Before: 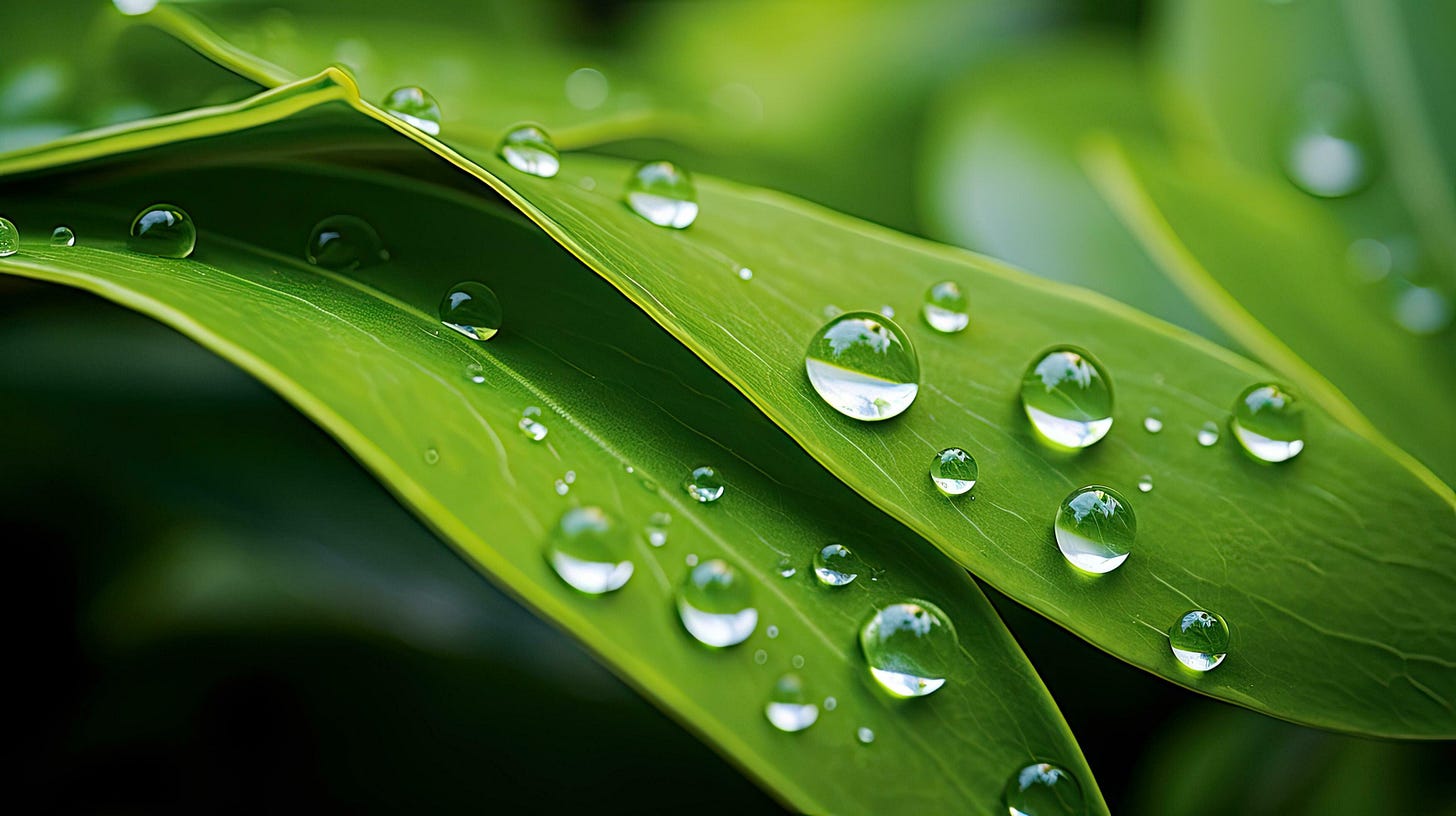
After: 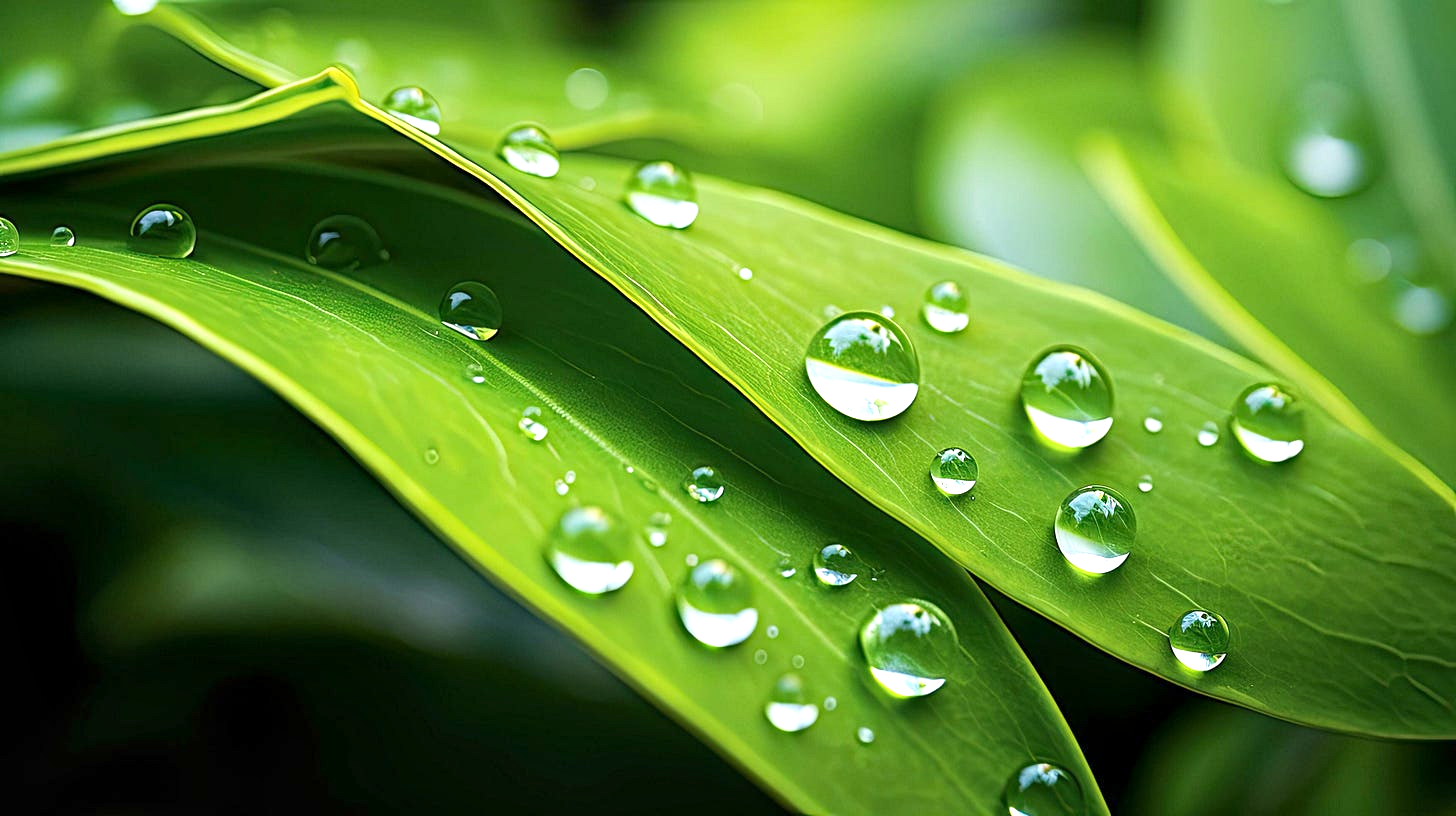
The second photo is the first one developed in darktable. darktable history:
local contrast: mode bilateral grid, contrast 20, coarseness 50, detail 119%, midtone range 0.2
exposure: black level correction 0, exposure 0.691 EV, compensate highlight preservation false
